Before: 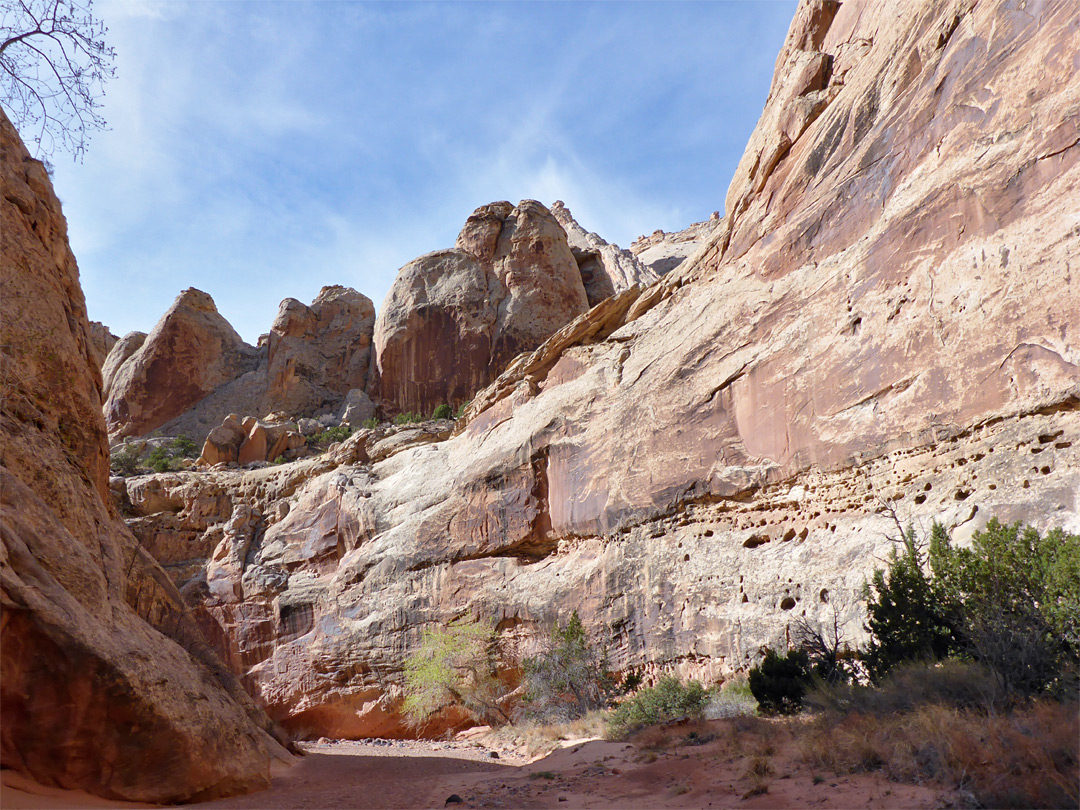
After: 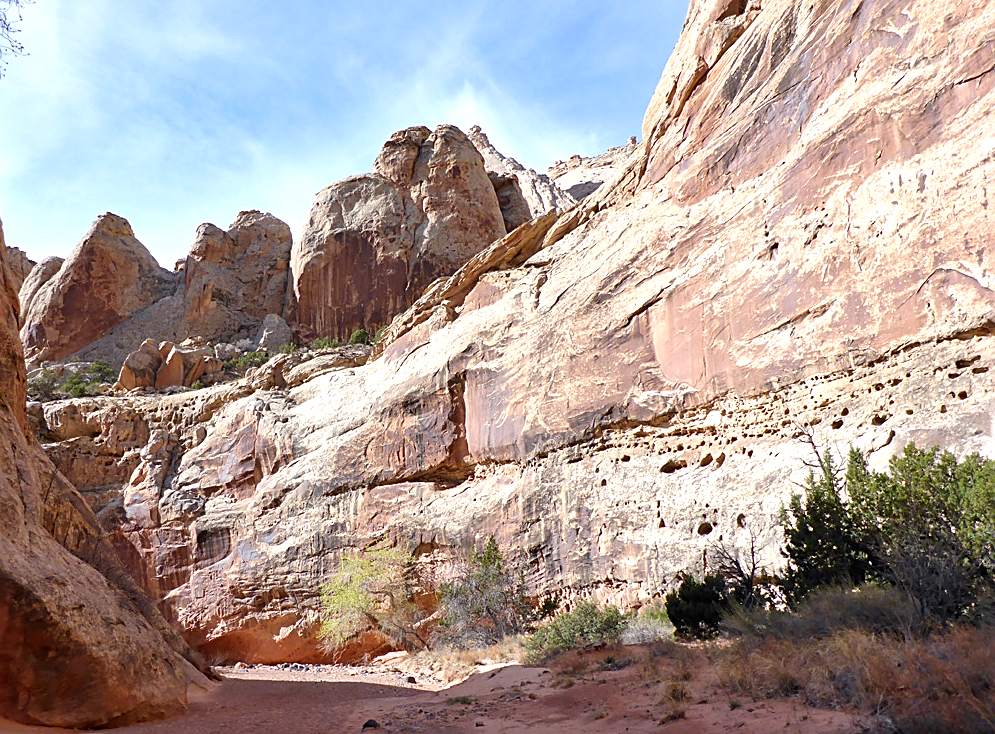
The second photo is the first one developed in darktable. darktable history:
crop and rotate: left 7.841%, top 9.336%
sharpen: on, module defaults
exposure: black level correction 0.001, exposure 0.499 EV, compensate highlight preservation false
